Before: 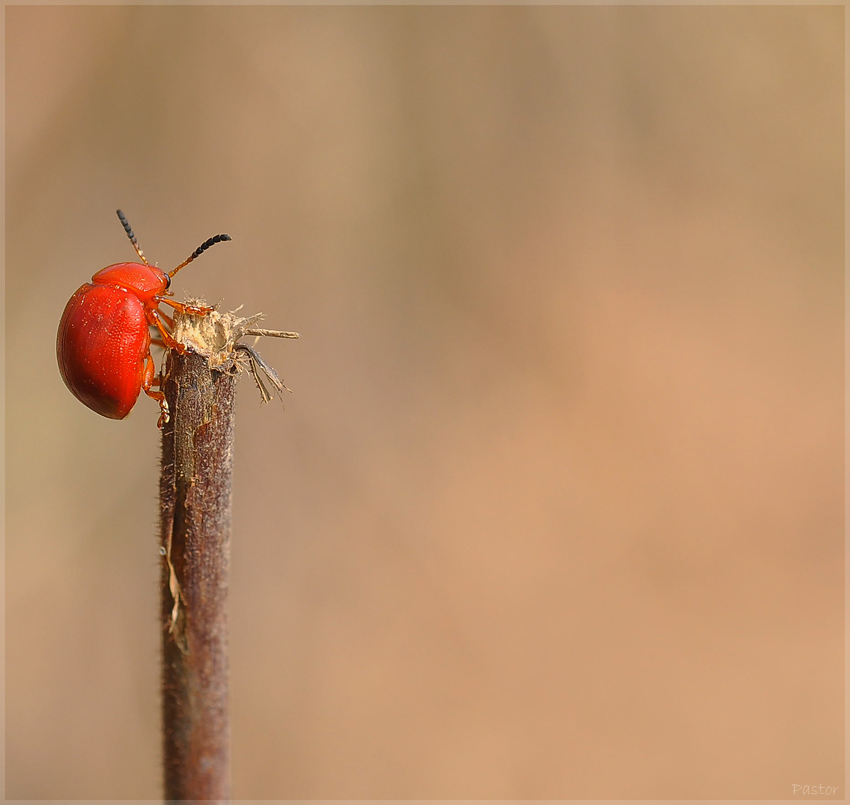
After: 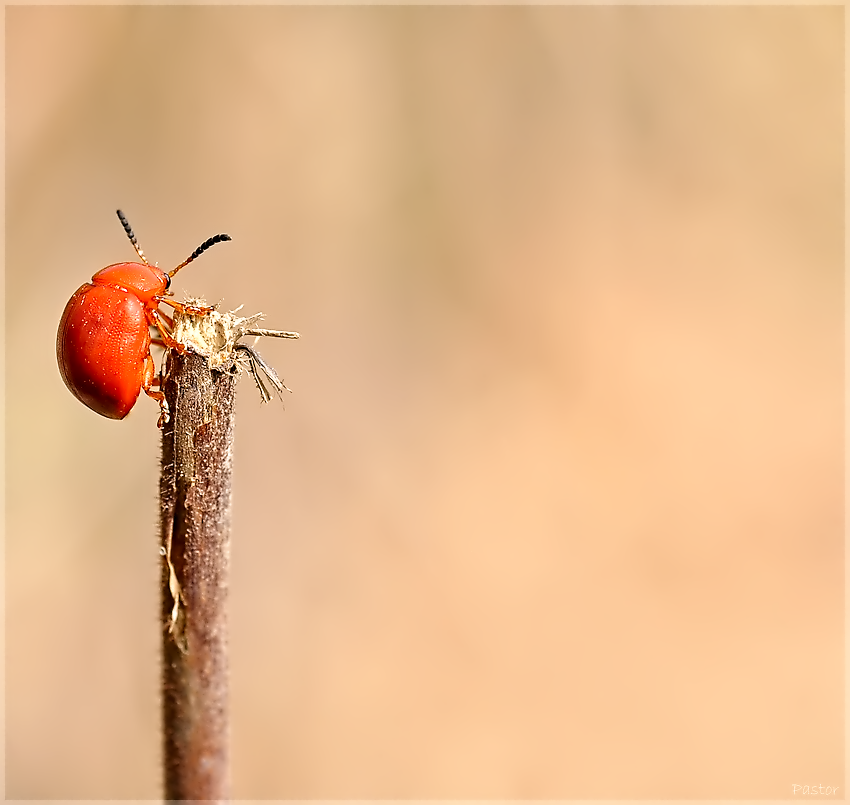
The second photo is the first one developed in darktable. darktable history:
exposure: black level correction 0, exposure 0.393 EV, compensate highlight preservation false
tone curve: curves: ch0 [(0, 0) (0.062, 0.037) (0.142, 0.138) (0.359, 0.419) (0.469, 0.544) (0.634, 0.722) (0.839, 0.909) (0.998, 0.978)]; ch1 [(0, 0) (0.437, 0.408) (0.472, 0.47) (0.502, 0.503) (0.527, 0.523) (0.559, 0.573) (0.608, 0.665) (0.669, 0.748) (0.859, 0.899) (1, 1)]; ch2 [(0, 0) (0.33, 0.301) (0.421, 0.443) (0.473, 0.498) (0.502, 0.5) (0.535, 0.531) (0.575, 0.603) (0.608, 0.667) (1, 1)], preserve colors none
contrast equalizer: y [[0.5, 0.542, 0.583, 0.625, 0.667, 0.708], [0.5 ×6], [0.5 ×6], [0, 0.033, 0.067, 0.1, 0.133, 0.167], [0, 0.05, 0.1, 0.15, 0.2, 0.25]]
